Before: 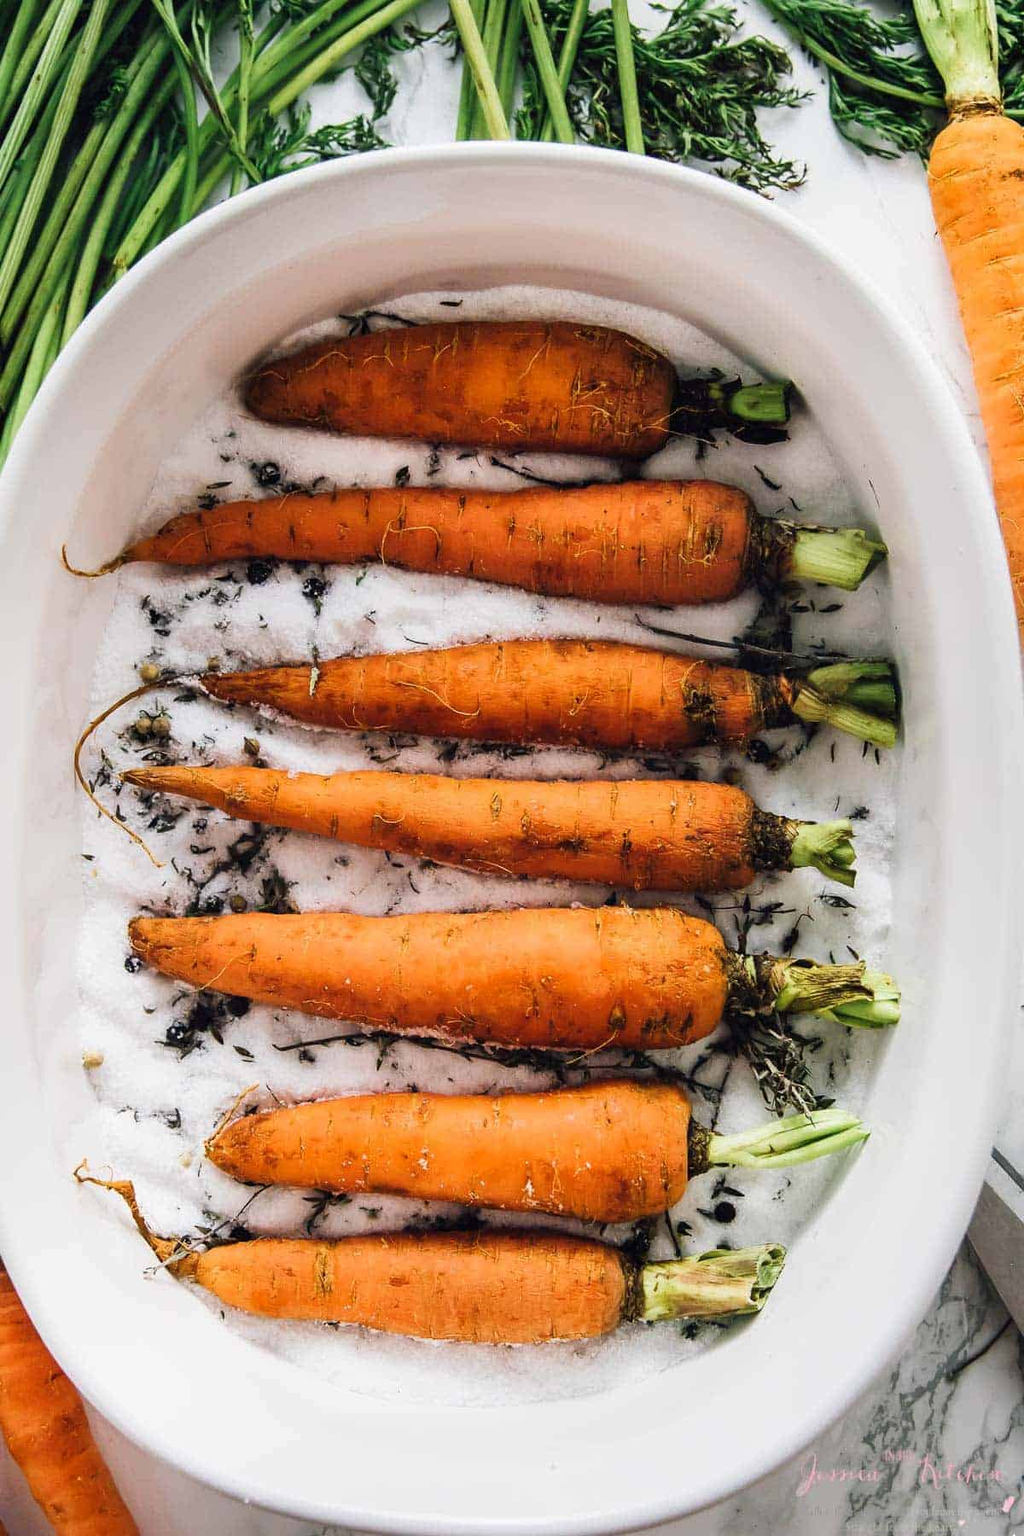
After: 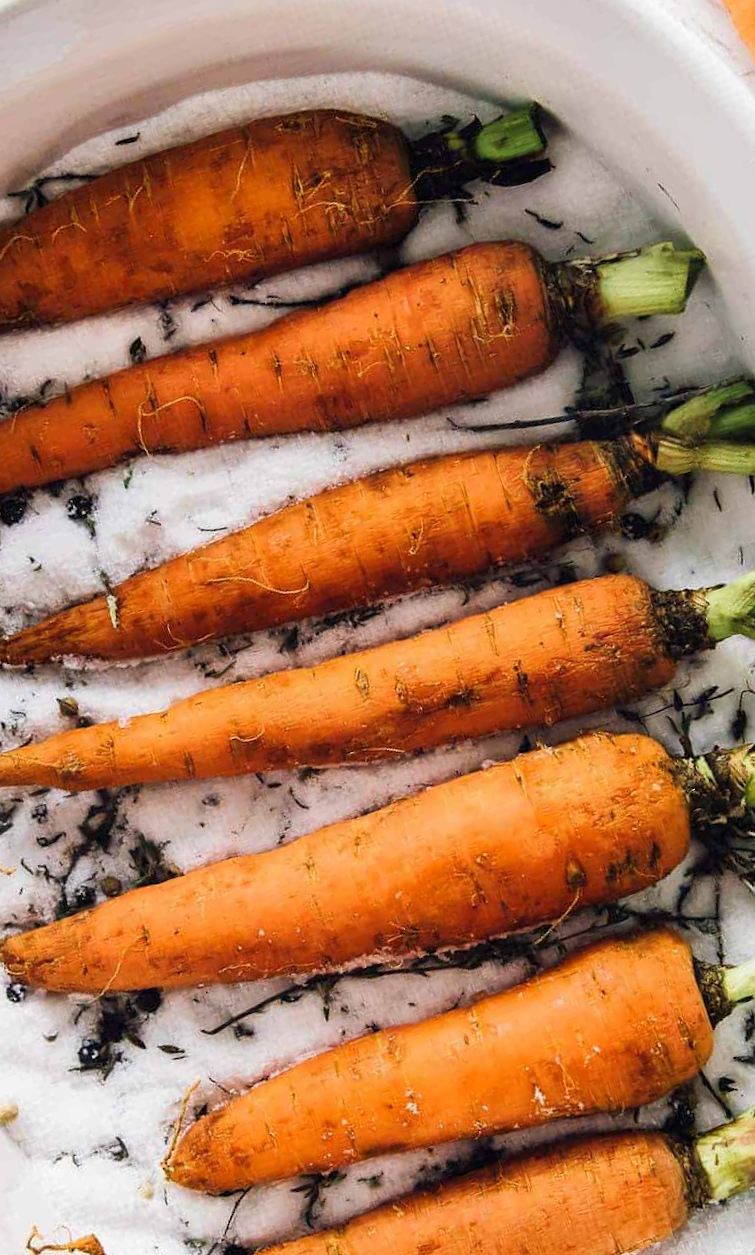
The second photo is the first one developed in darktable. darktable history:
crop and rotate: angle 18.23°, left 6.76%, right 3.875%, bottom 1.062%
